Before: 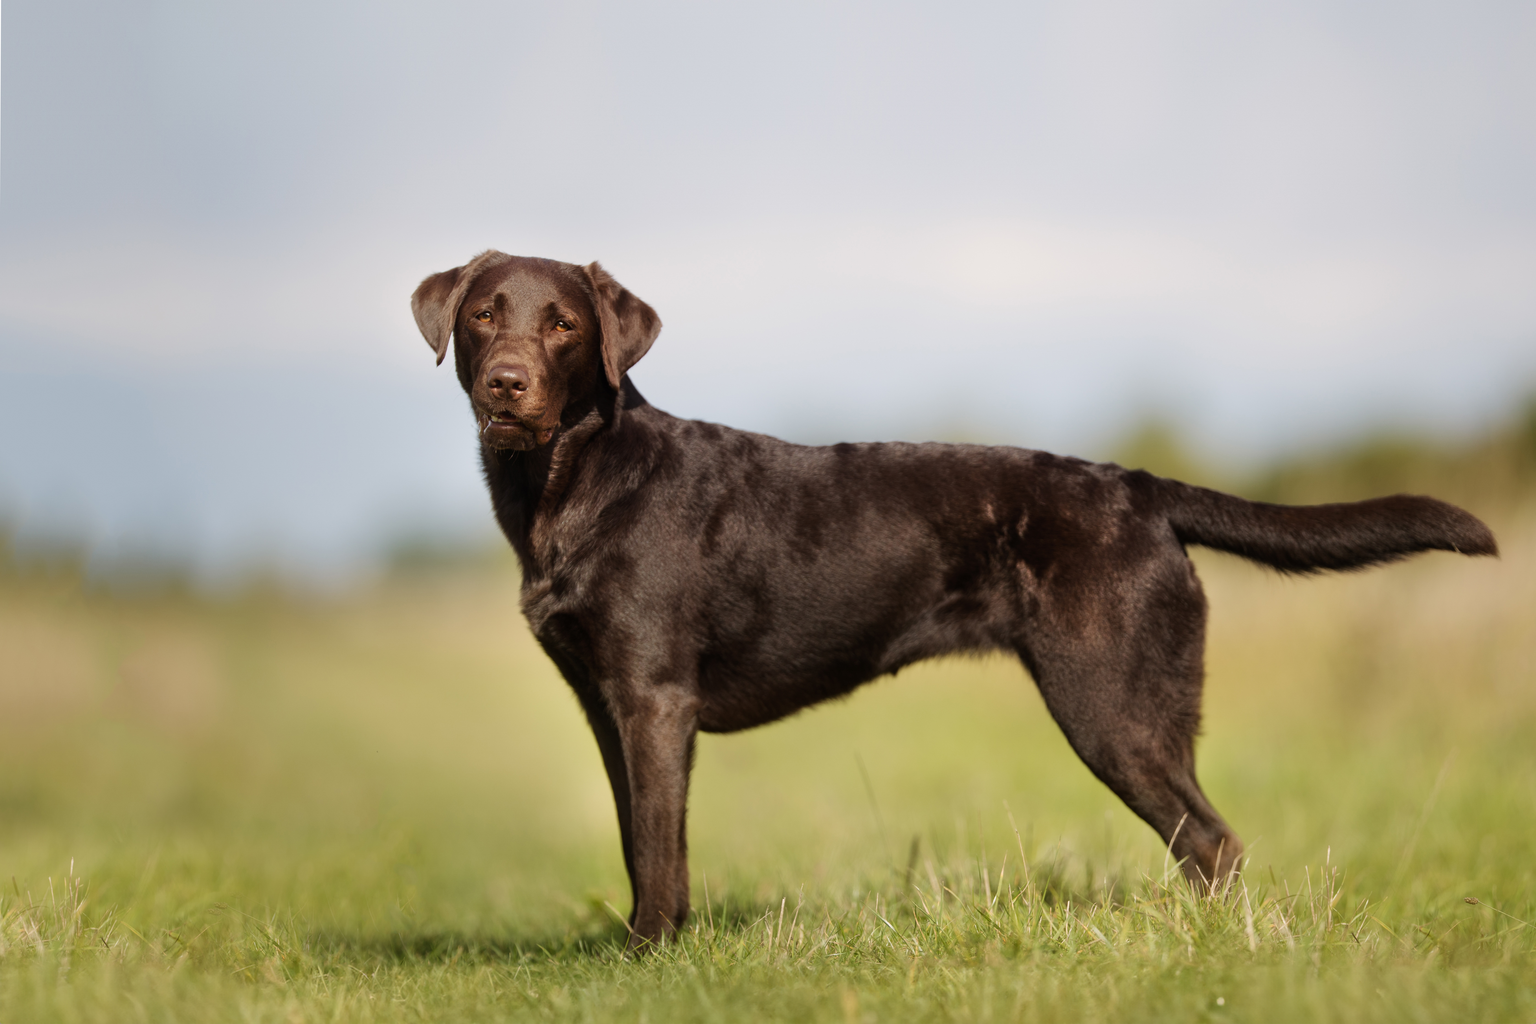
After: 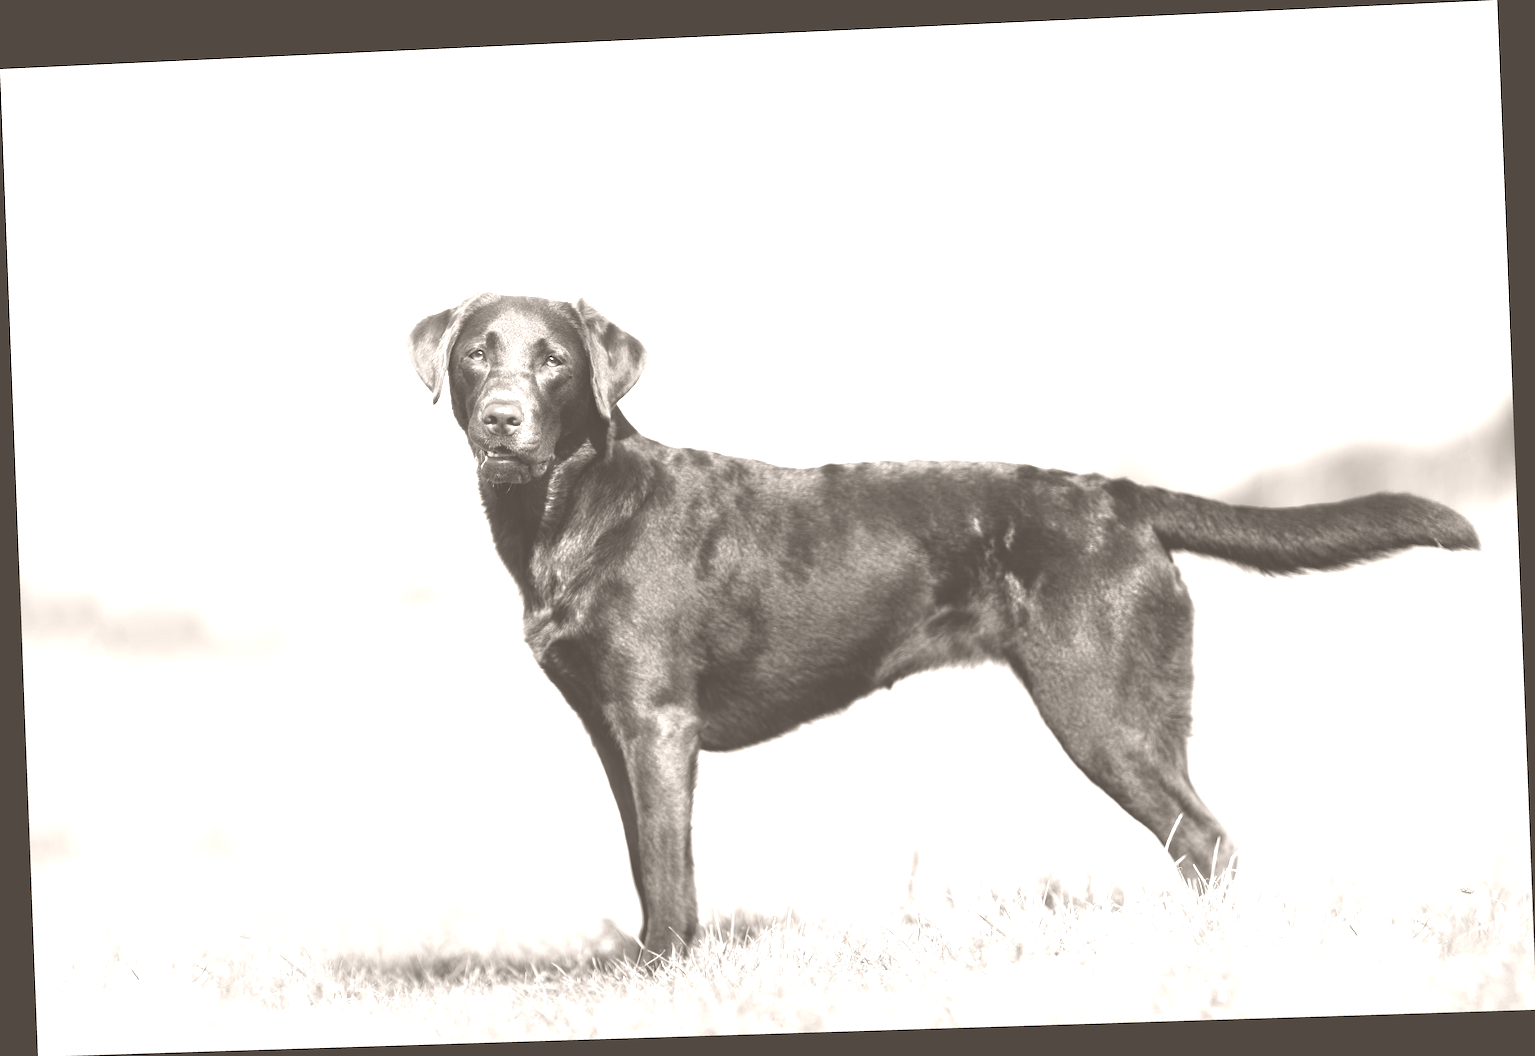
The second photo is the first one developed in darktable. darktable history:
exposure: compensate highlight preservation false
rotate and perspective: rotation -2.22°, lens shift (horizontal) -0.022, automatic cropping off
base curve: curves: ch0 [(0, 0) (0.088, 0.125) (0.176, 0.251) (0.354, 0.501) (0.613, 0.749) (1, 0.877)], preserve colors none
colorize: hue 34.49°, saturation 35.33%, source mix 100%, lightness 55%, version 1
tone equalizer: -8 EV -0.417 EV, -7 EV -0.389 EV, -6 EV -0.333 EV, -5 EV -0.222 EV, -3 EV 0.222 EV, -2 EV 0.333 EV, -1 EV 0.389 EV, +0 EV 0.417 EV, edges refinement/feathering 500, mask exposure compensation -1.57 EV, preserve details no
